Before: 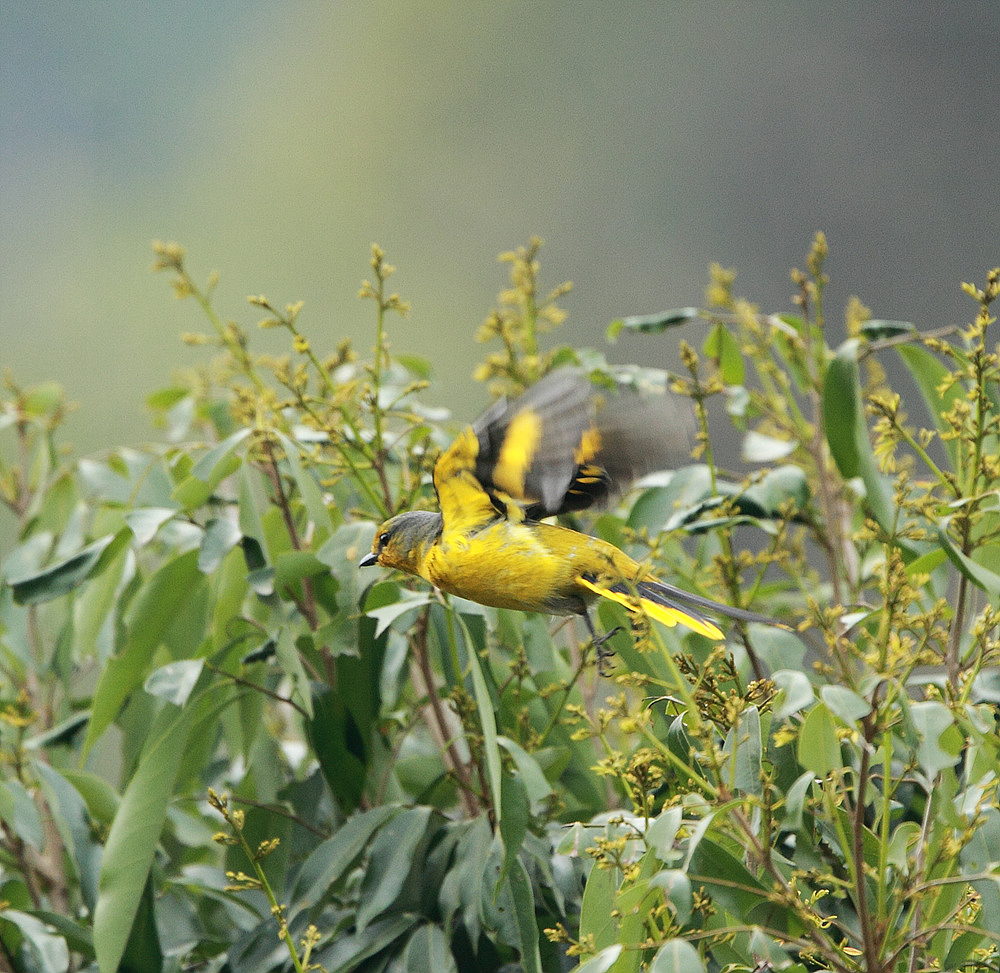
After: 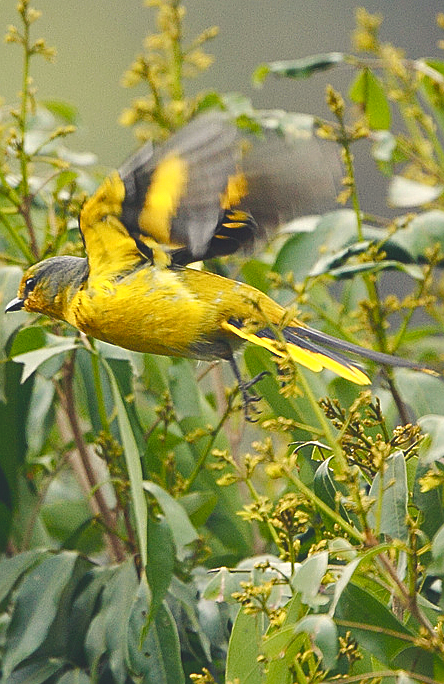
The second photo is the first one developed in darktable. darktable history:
sharpen: on, module defaults
color balance rgb: shadows lift › chroma 3%, shadows lift › hue 280.8°, power › hue 330°, highlights gain › chroma 3%, highlights gain › hue 75.6°, global offset › luminance 2%, perceptual saturation grading › global saturation 20%, perceptual saturation grading › highlights -25%, perceptual saturation grading › shadows 50%, global vibrance 20.33%
crop: left 35.432%, top 26.233%, right 20.145%, bottom 3.432%
